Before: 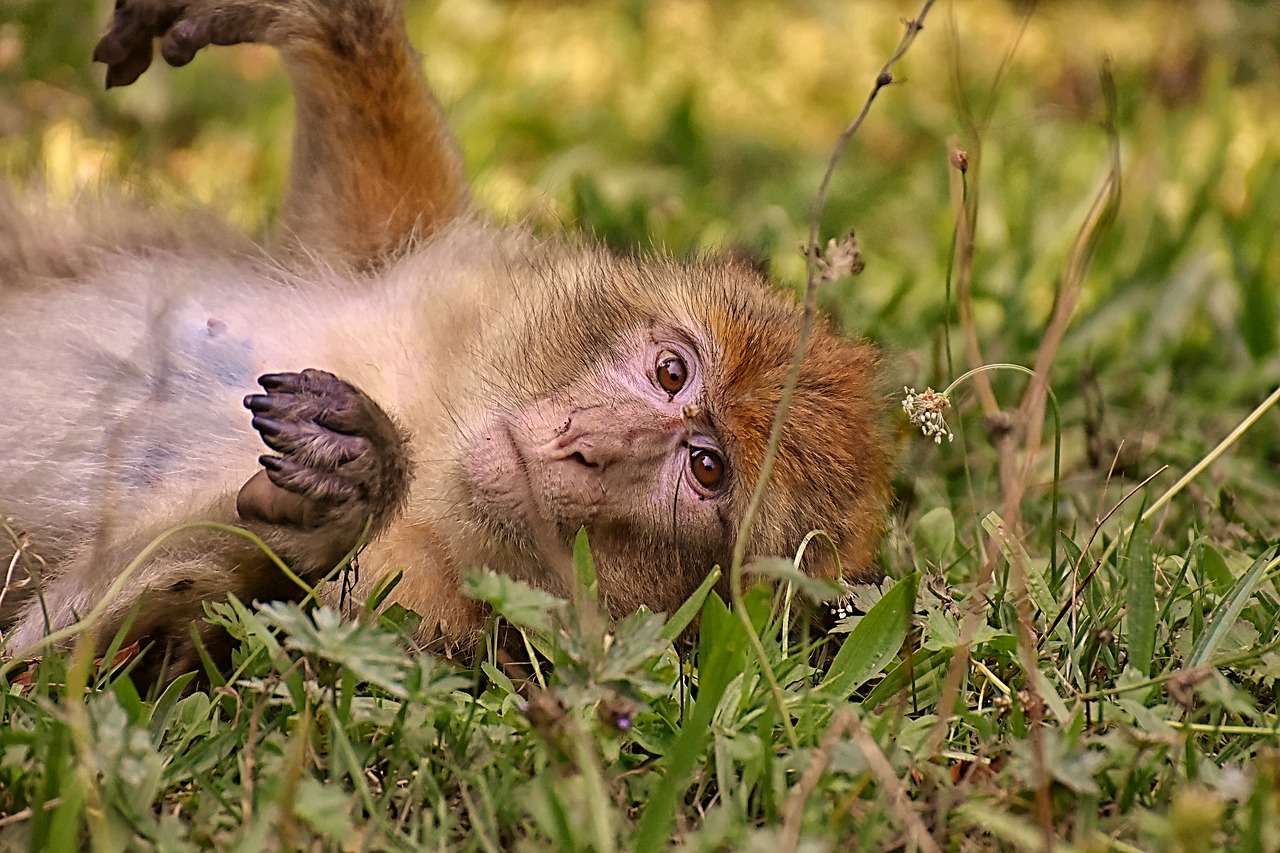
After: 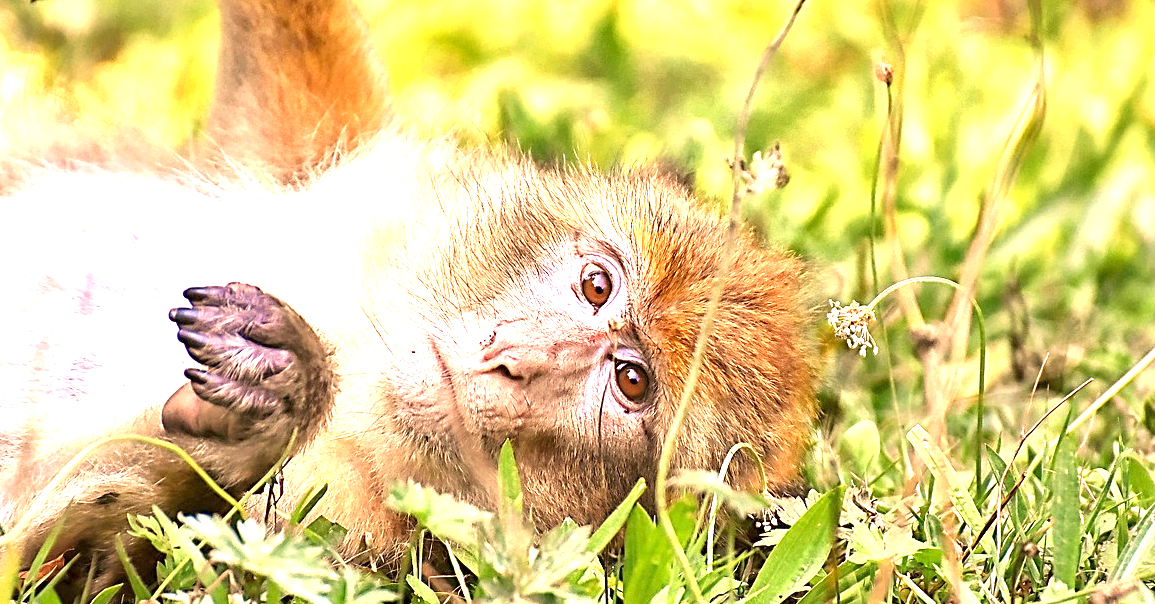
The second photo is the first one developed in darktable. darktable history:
exposure: exposure 1.995 EV, compensate highlight preservation false
crop: left 5.922%, top 10.272%, right 3.807%, bottom 18.893%
